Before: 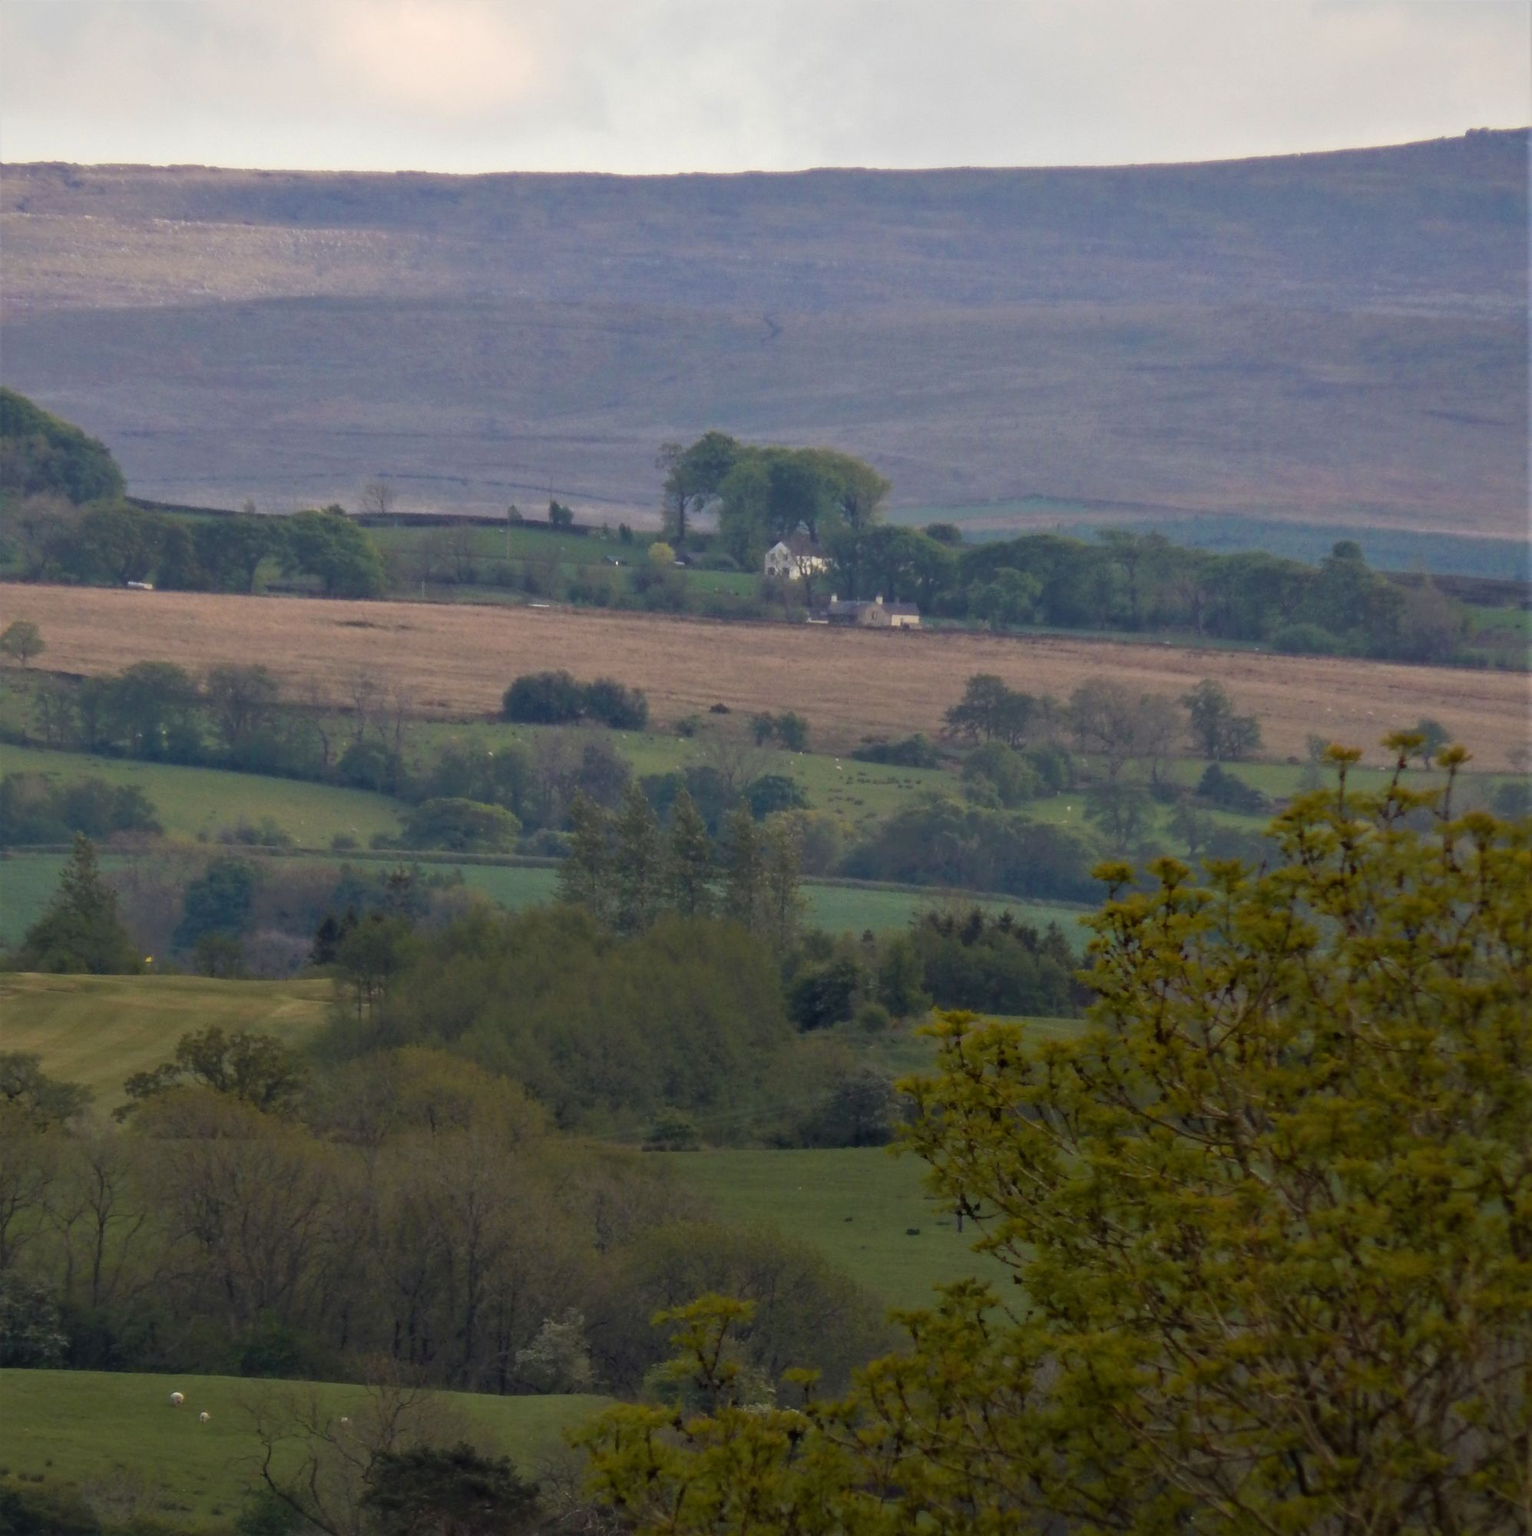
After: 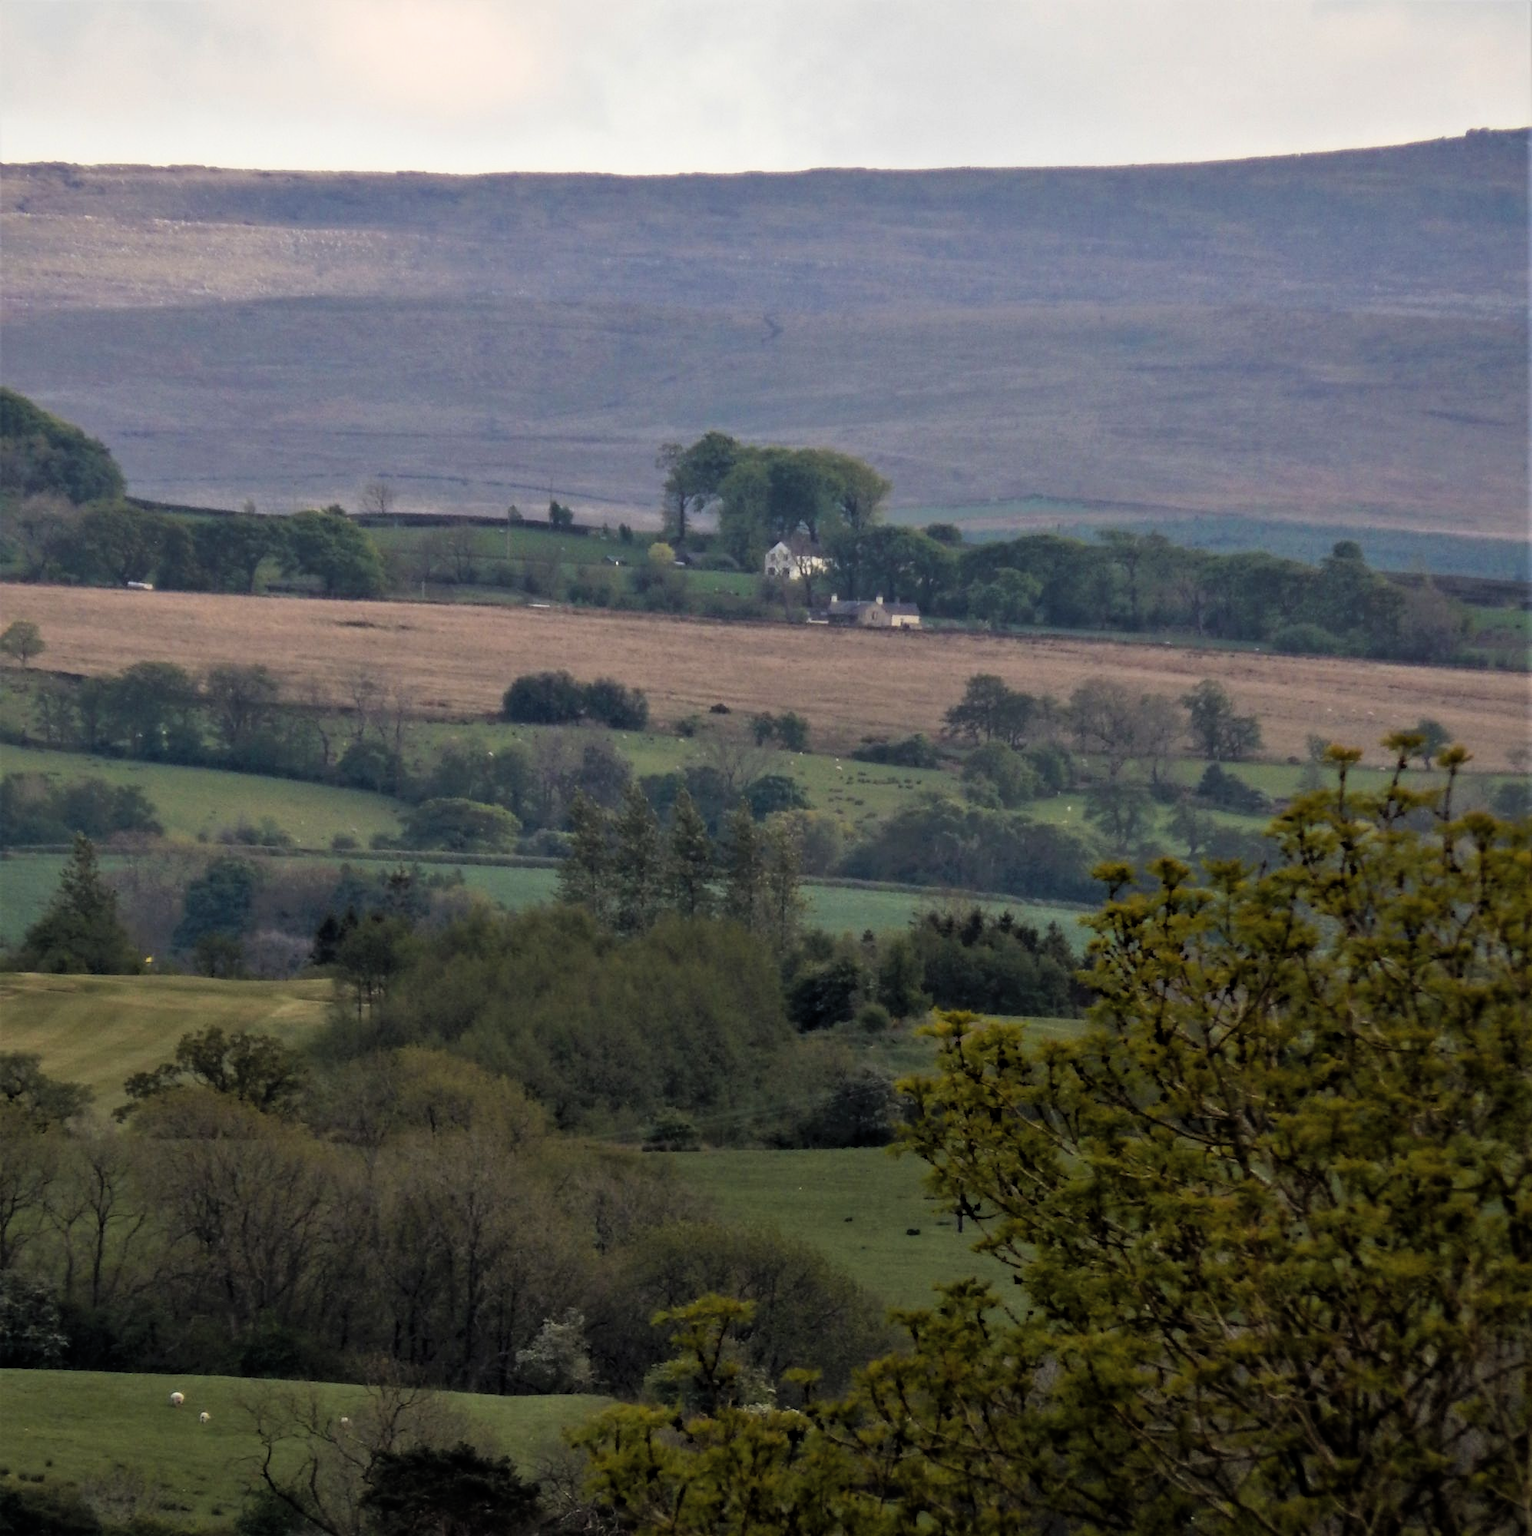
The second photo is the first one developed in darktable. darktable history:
filmic rgb: black relative exposure -8.74 EV, white relative exposure 2.66 EV, threshold 5.99 EV, target black luminance 0%, target white luminance 99.86%, hardness 6.25, latitude 74.28%, contrast 1.321, highlights saturation mix -5.84%, enable highlight reconstruction true
shadows and highlights: shadows 36.54, highlights -26.88, soften with gaussian
